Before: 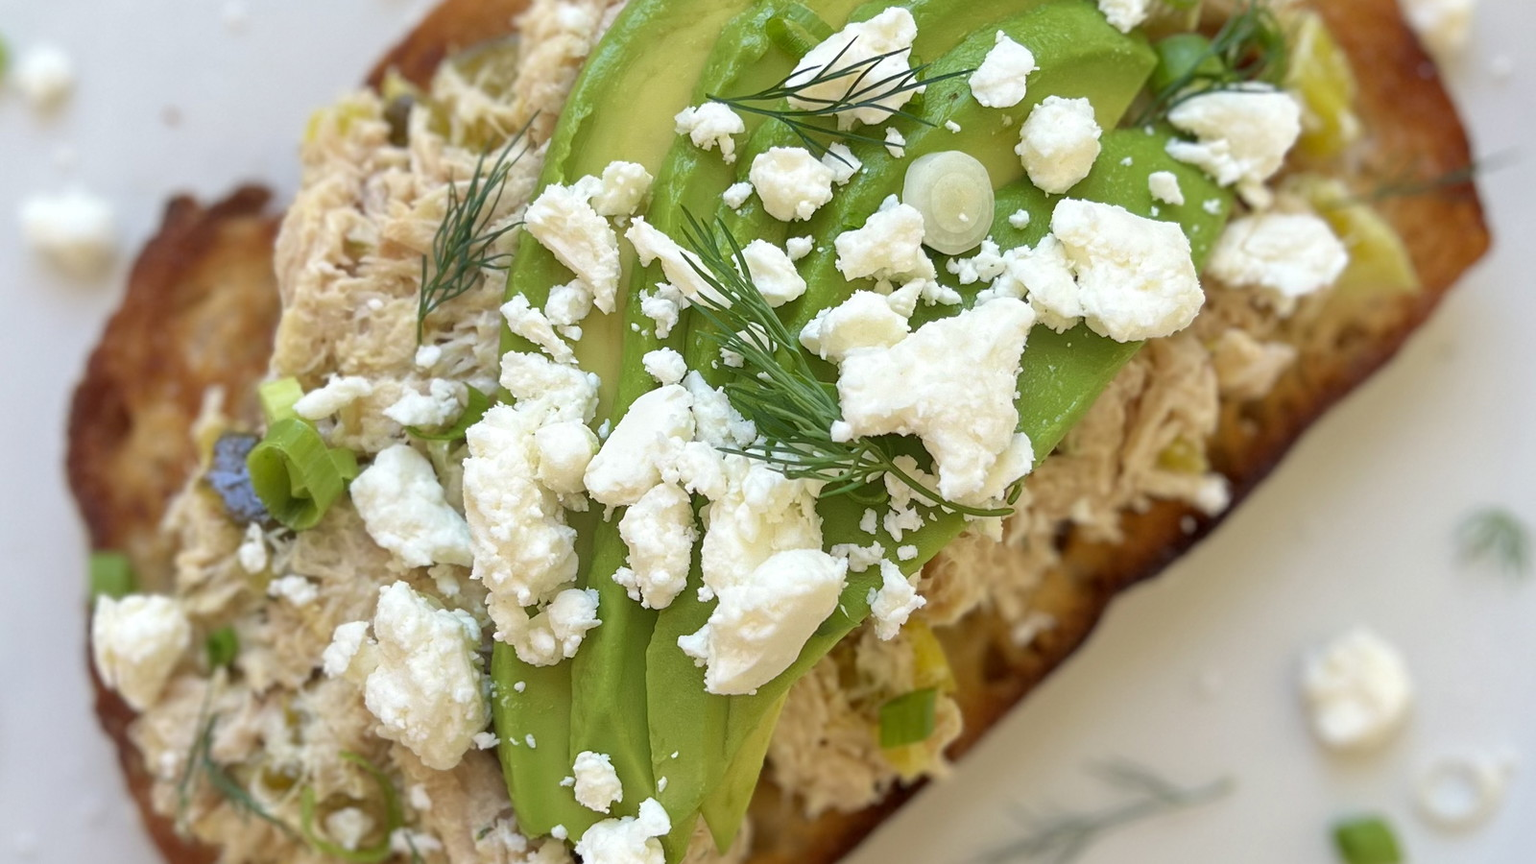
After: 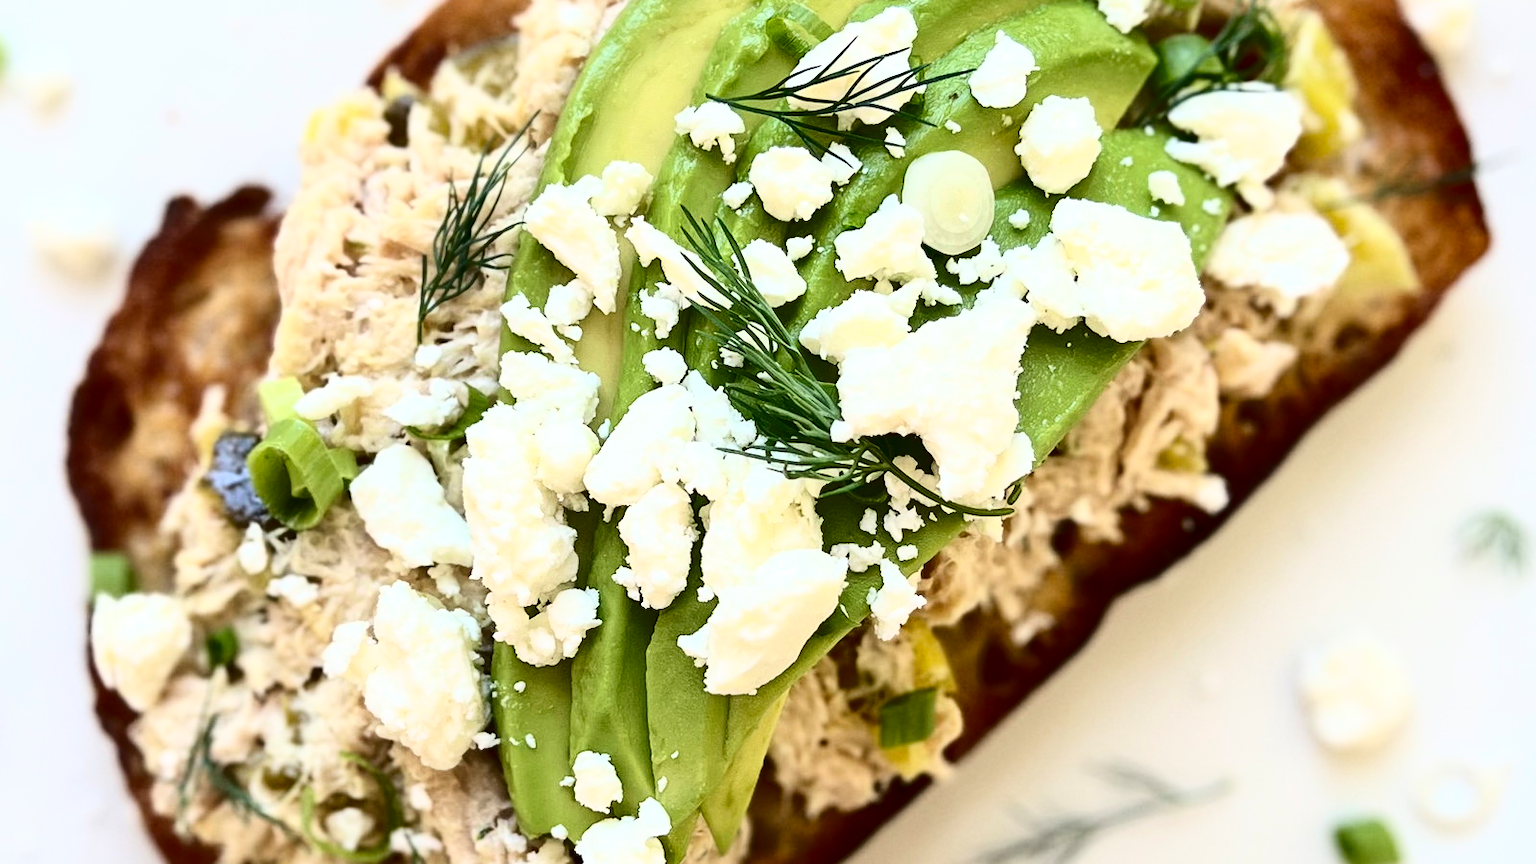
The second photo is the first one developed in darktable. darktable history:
tone curve: curves: ch0 [(0, 0) (0.003, 0.004) (0.011, 0.006) (0.025, 0.008) (0.044, 0.012) (0.069, 0.017) (0.1, 0.021) (0.136, 0.029) (0.177, 0.043) (0.224, 0.062) (0.277, 0.108) (0.335, 0.166) (0.399, 0.301) (0.468, 0.467) (0.543, 0.64) (0.623, 0.803) (0.709, 0.908) (0.801, 0.969) (0.898, 0.988) (1, 1)], color space Lab, independent channels, preserve colors none
